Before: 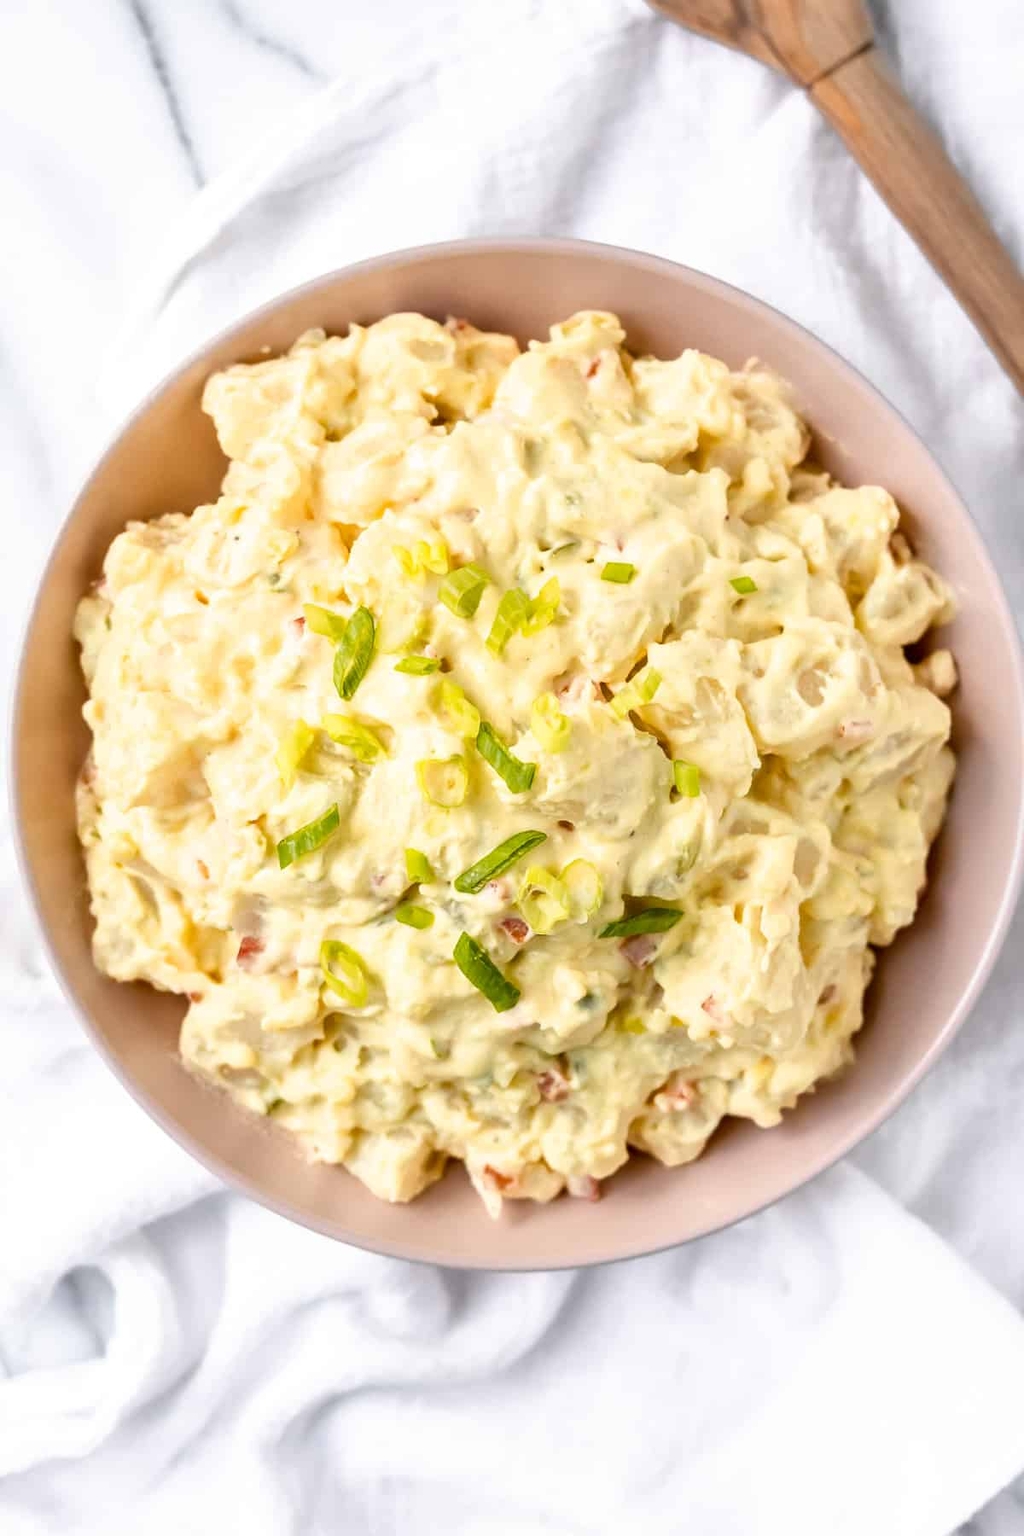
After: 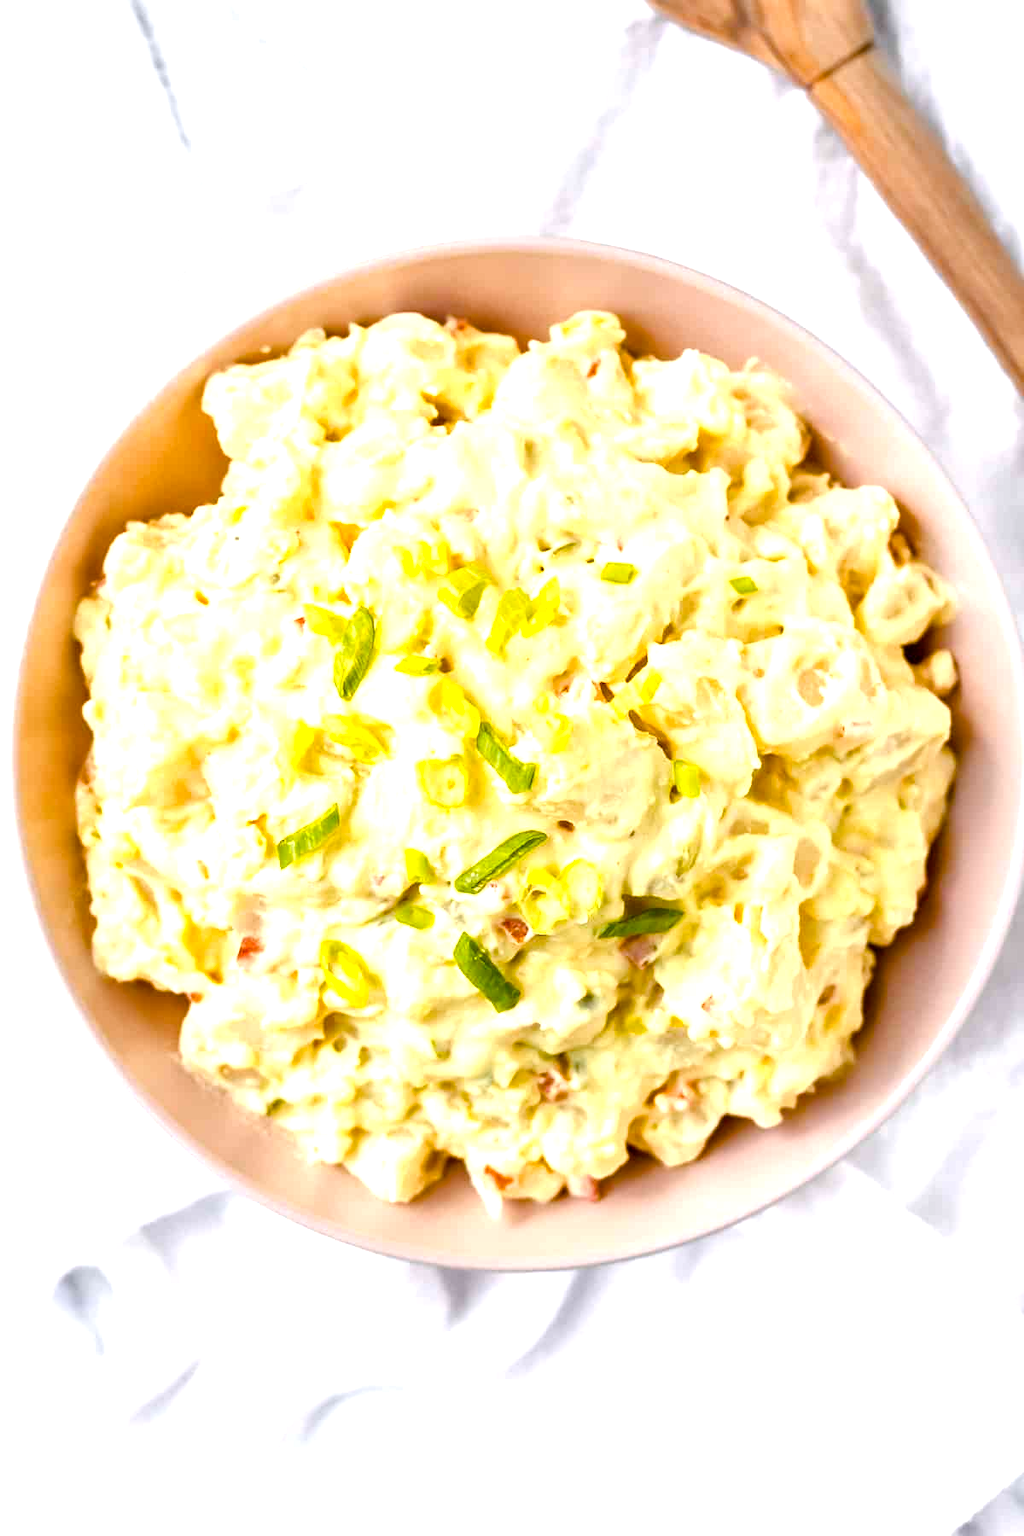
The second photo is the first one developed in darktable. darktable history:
color balance rgb: perceptual saturation grading › global saturation 0.728%, perceptual saturation grading › mid-tones 6.469%, perceptual saturation grading › shadows 72.26%, perceptual brilliance grading › global brilliance 18.193%, global vibrance 11.067%
